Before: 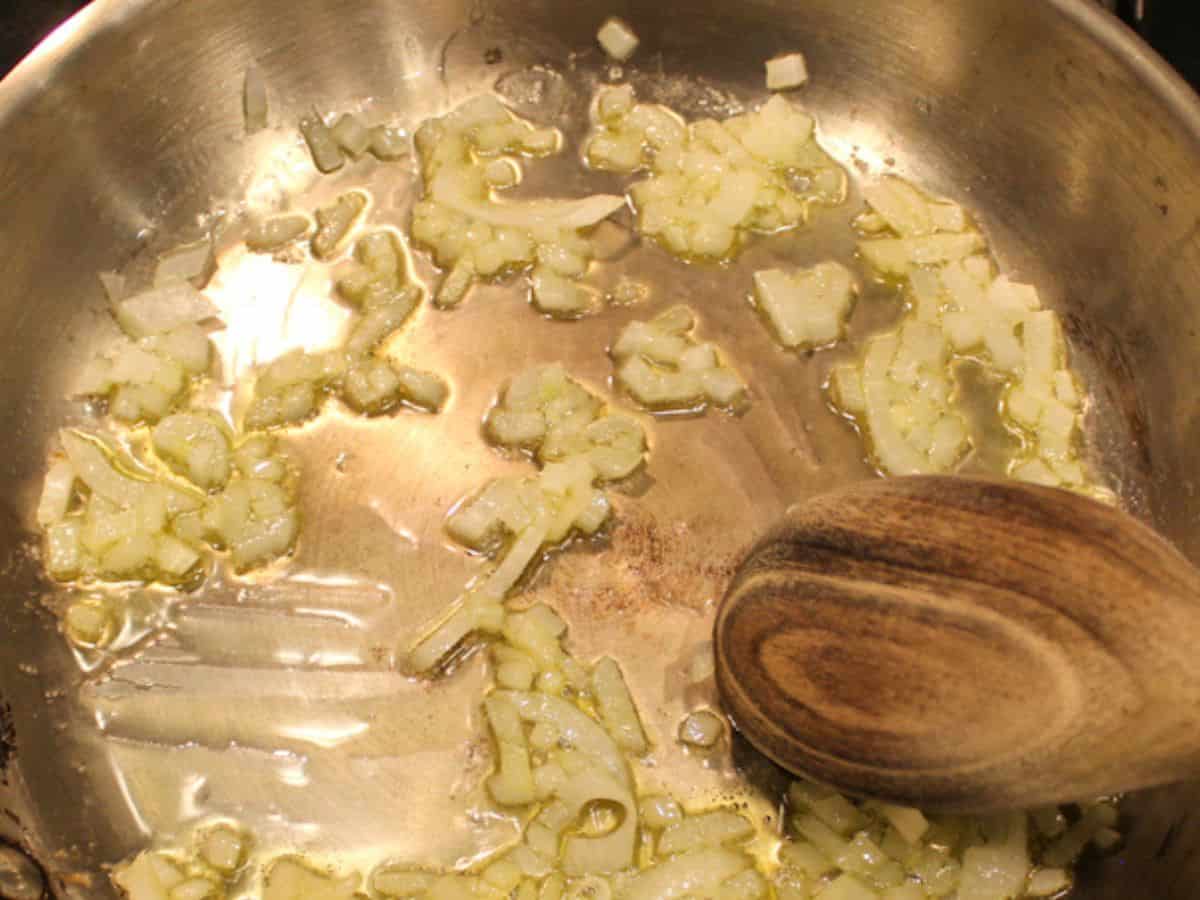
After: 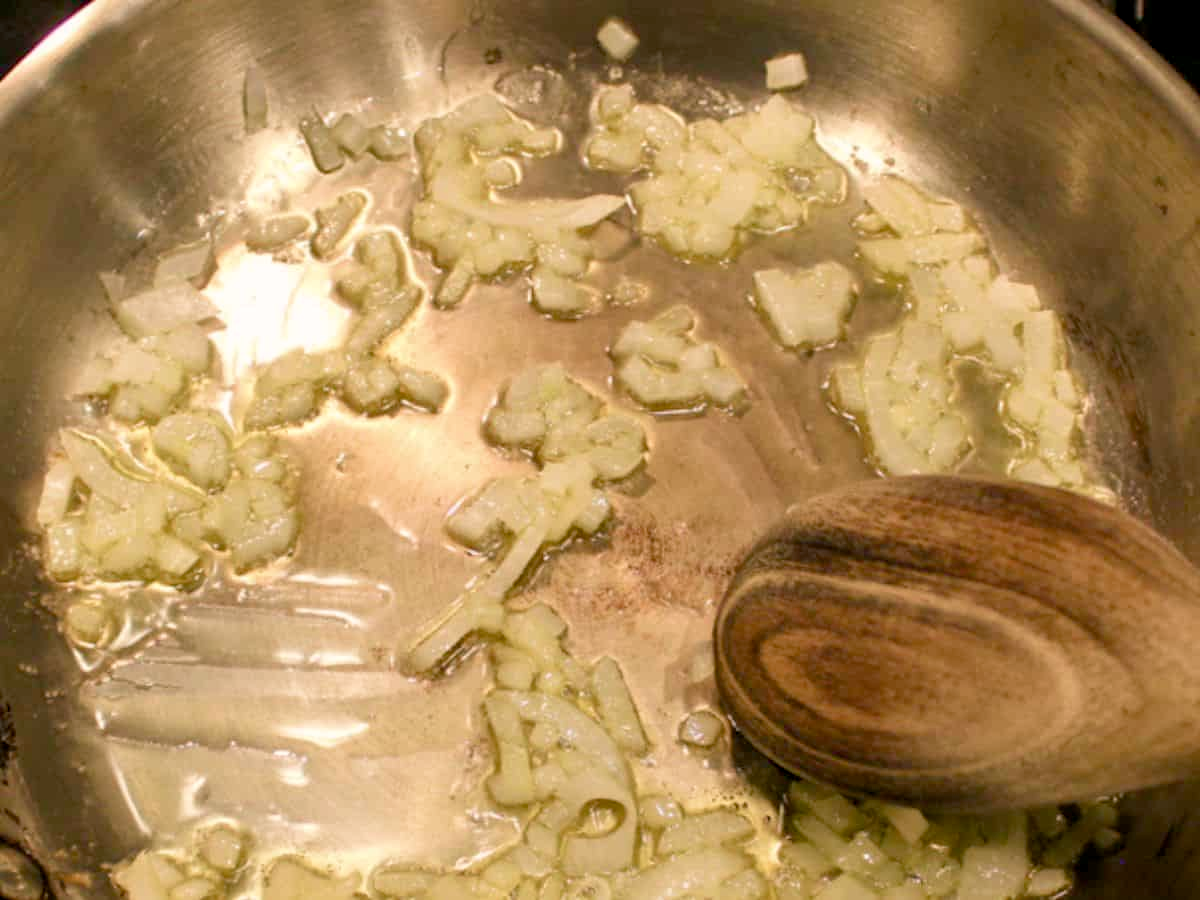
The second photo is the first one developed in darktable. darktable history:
color balance rgb: shadows lift › chroma 5.436%, shadows lift › hue 237.58°, highlights gain › chroma 1.039%, highlights gain › hue 60.11°, global offset › luminance -0.481%, perceptual saturation grading › global saturation -0.112%, perceptual saturation grading › highlights -25.687%, perceptual saturation grading › shadows 29.474%
velvia: strength 17.57%
